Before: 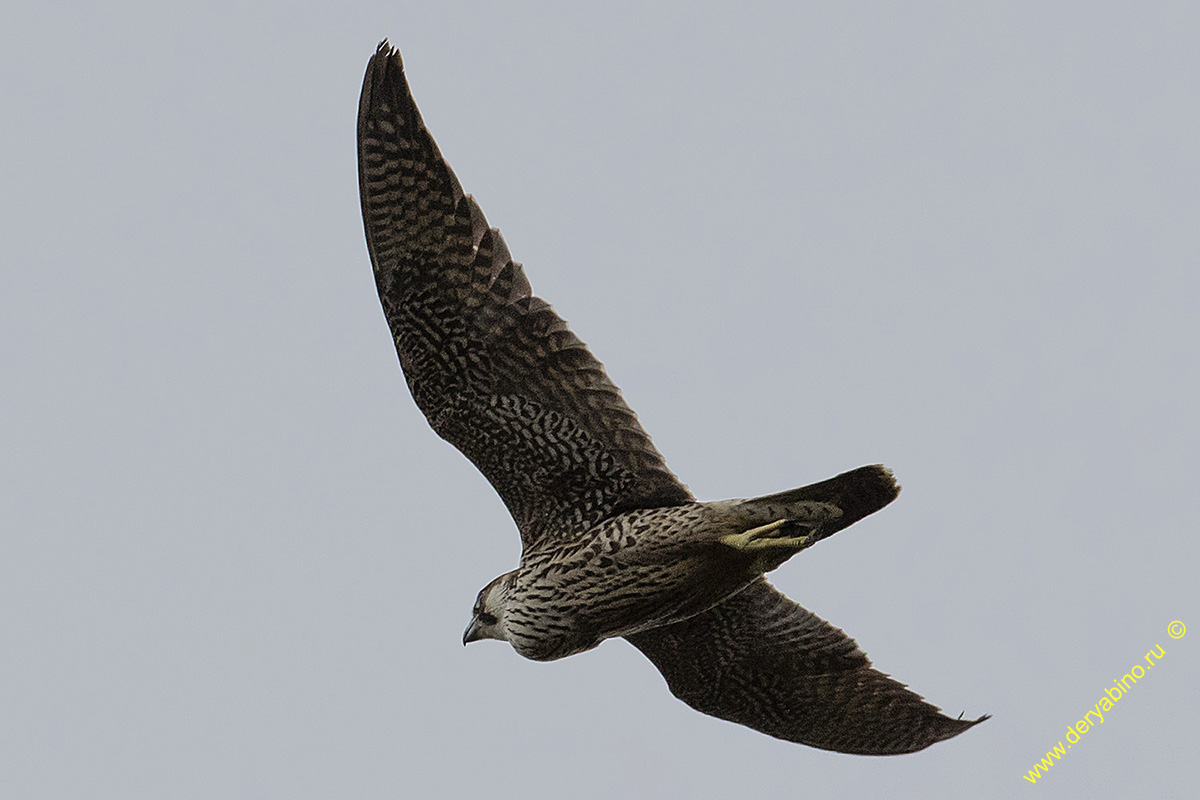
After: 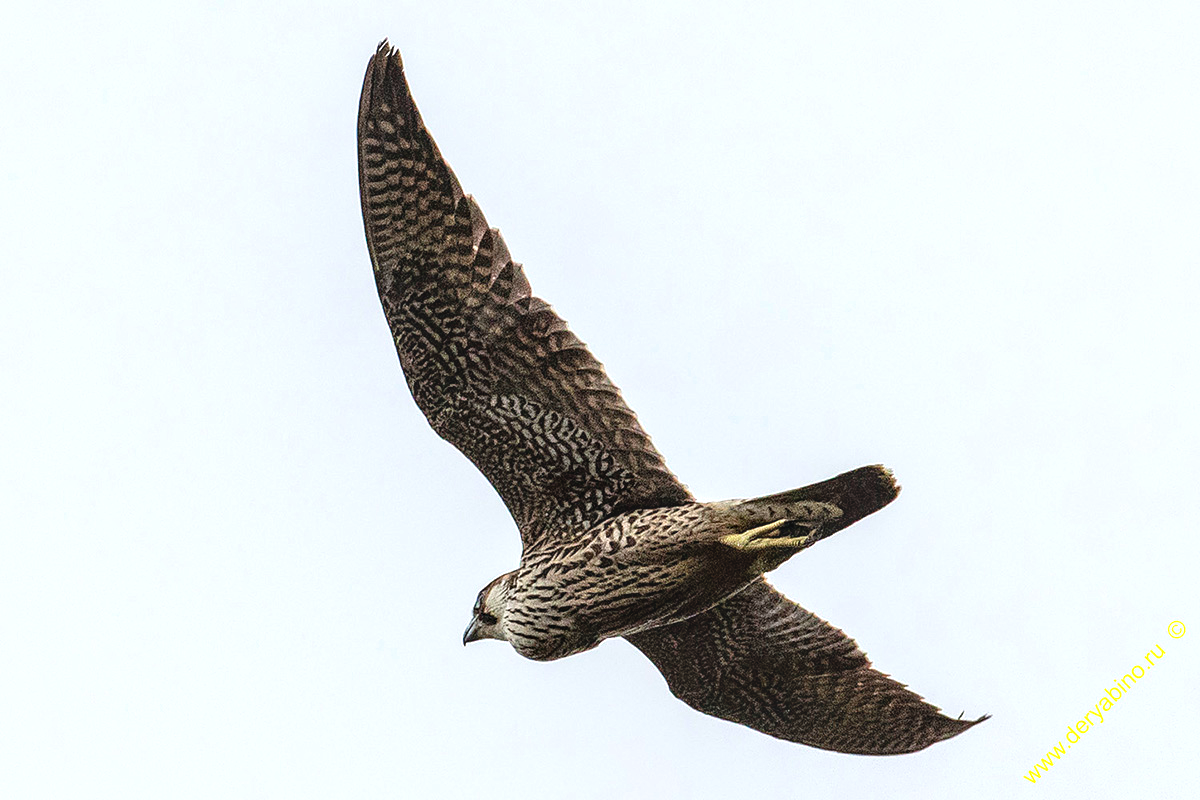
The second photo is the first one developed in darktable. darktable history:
local contrast: on, module defaults
exposure: exposure 1 EV, compensate highlight preservation false
tone equalizer: on, module defaults
contrast brightness saturation: contrast 0.07
